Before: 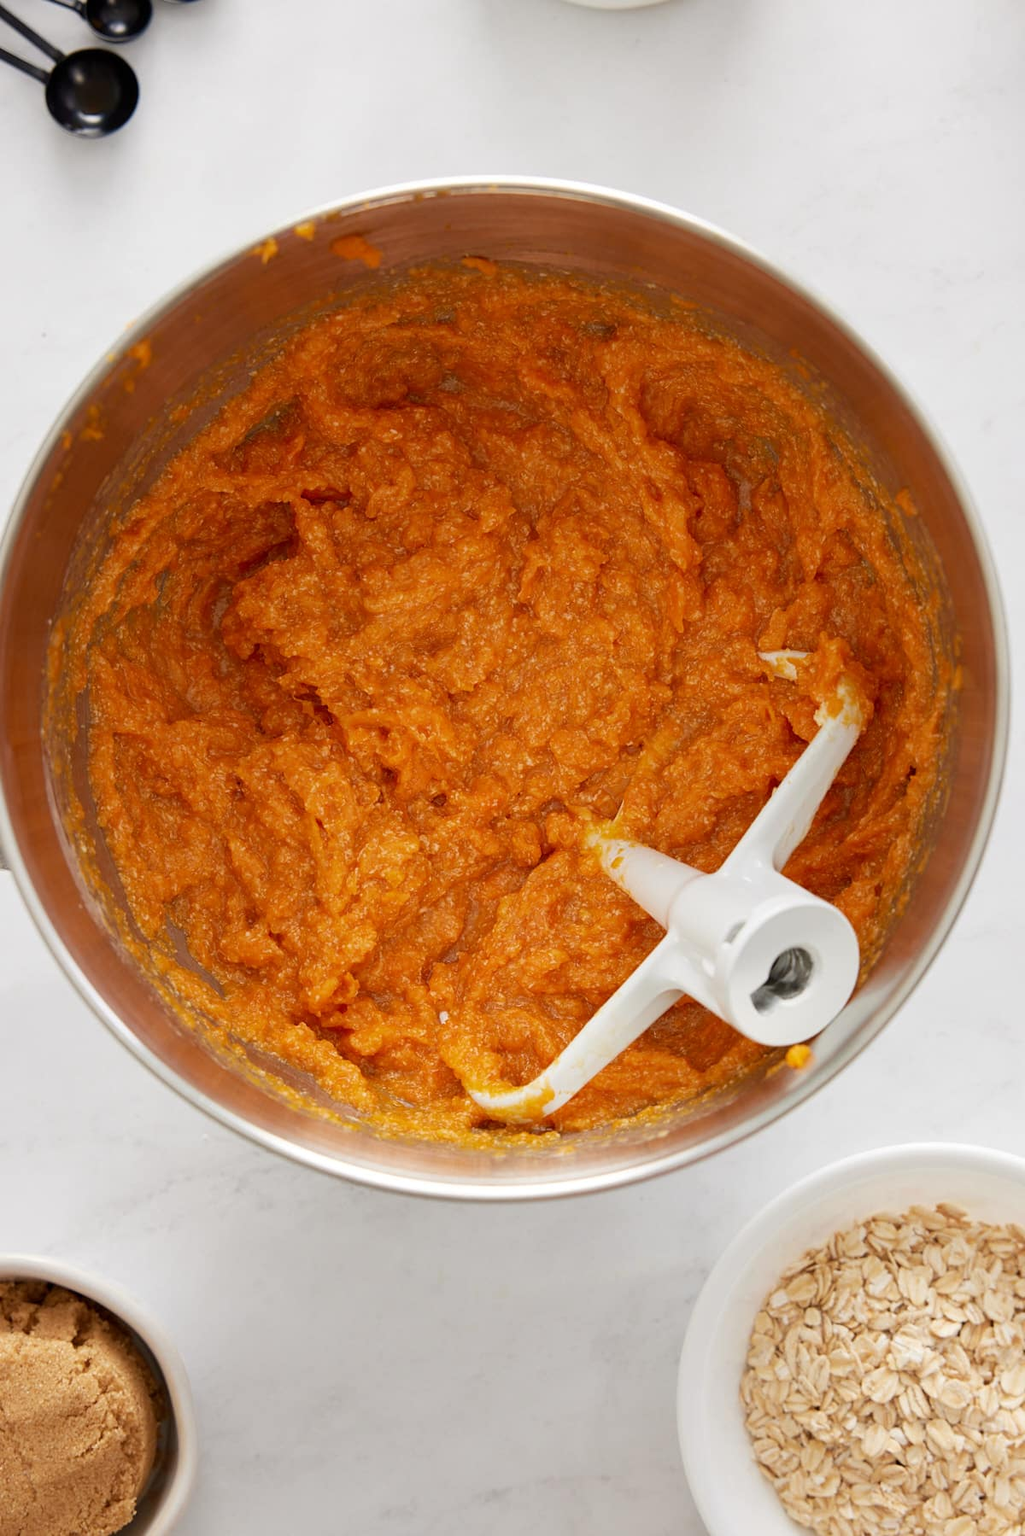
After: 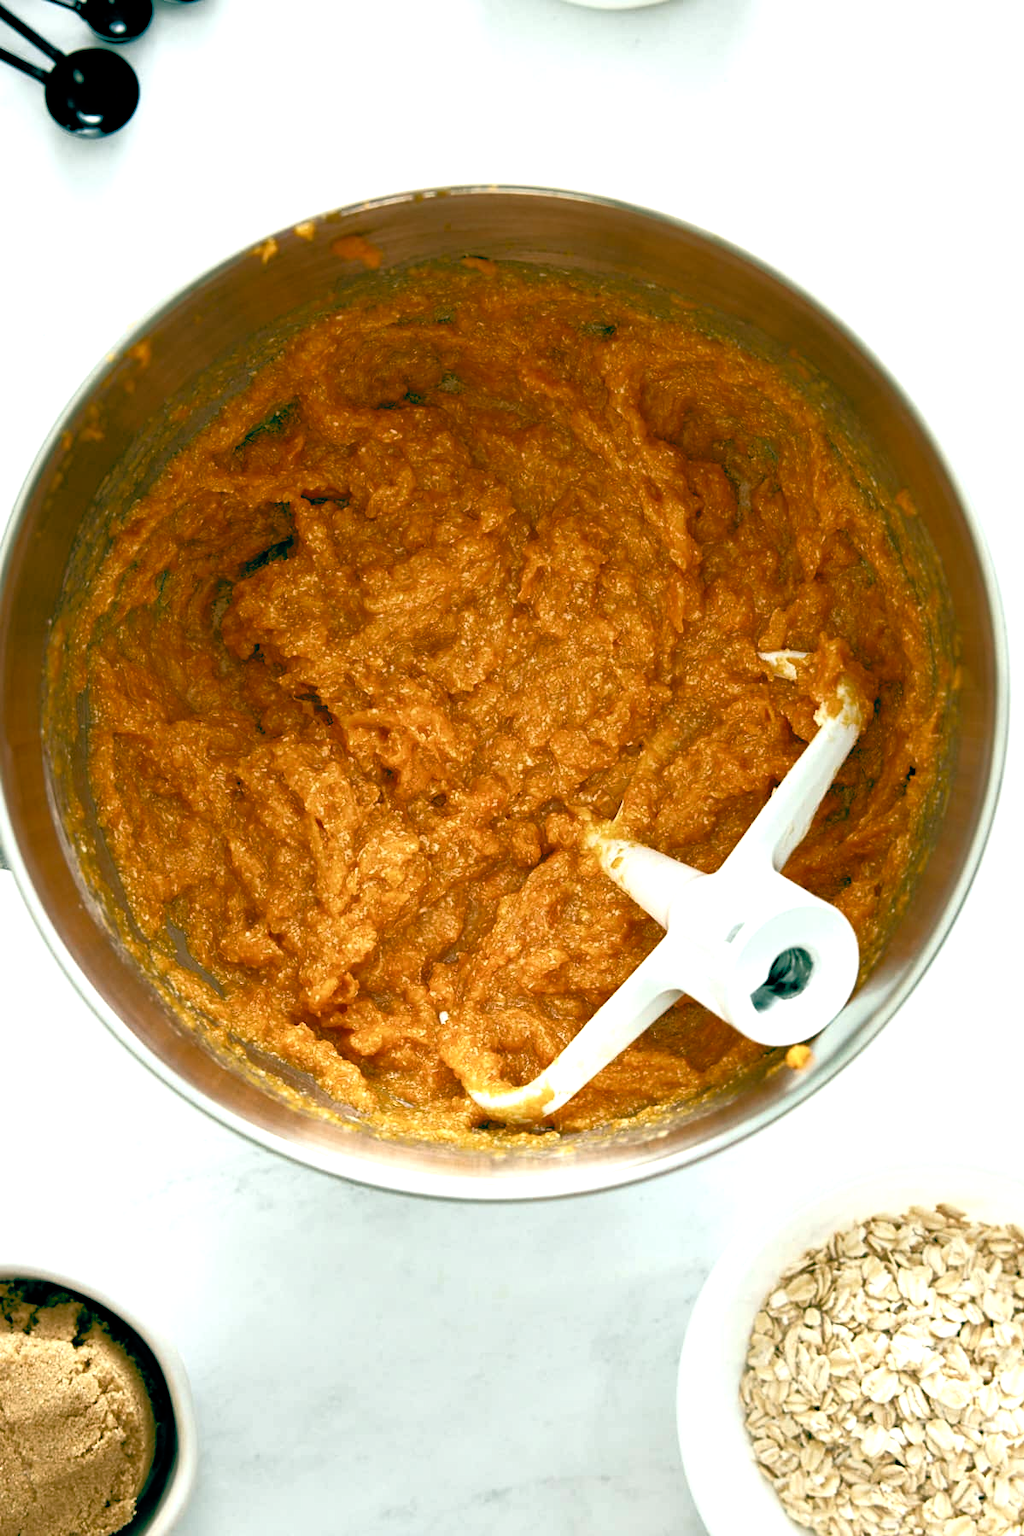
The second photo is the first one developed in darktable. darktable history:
tone equalizer: -8 EV -1.86 EV, -7 EV -1.2 EV, -6 EV -1.59 EV, edges refinement/feathering 500, mask exposure compensation -1.57 EV, preserve details no
color balance rgb: shadows lift › chroma 1.041%, shadows lift › hue 241.44°, global offset › luminance -0.537%, global offset › chroma 0.901%, global offset › hue 172.64°, perceptual saturation grading › global saturation 20%, perceptual saturation grading › highlights -50.367%, perceptual saturation grading › shadows 30.775%, perceptual brilliance grading › highlights 15.875%, perceptual brilliance grading › mid-tones 6.259%, perceptual brilliance grading › shadows -14.868%, global vibrance 25.095%, contrast 10.389%
